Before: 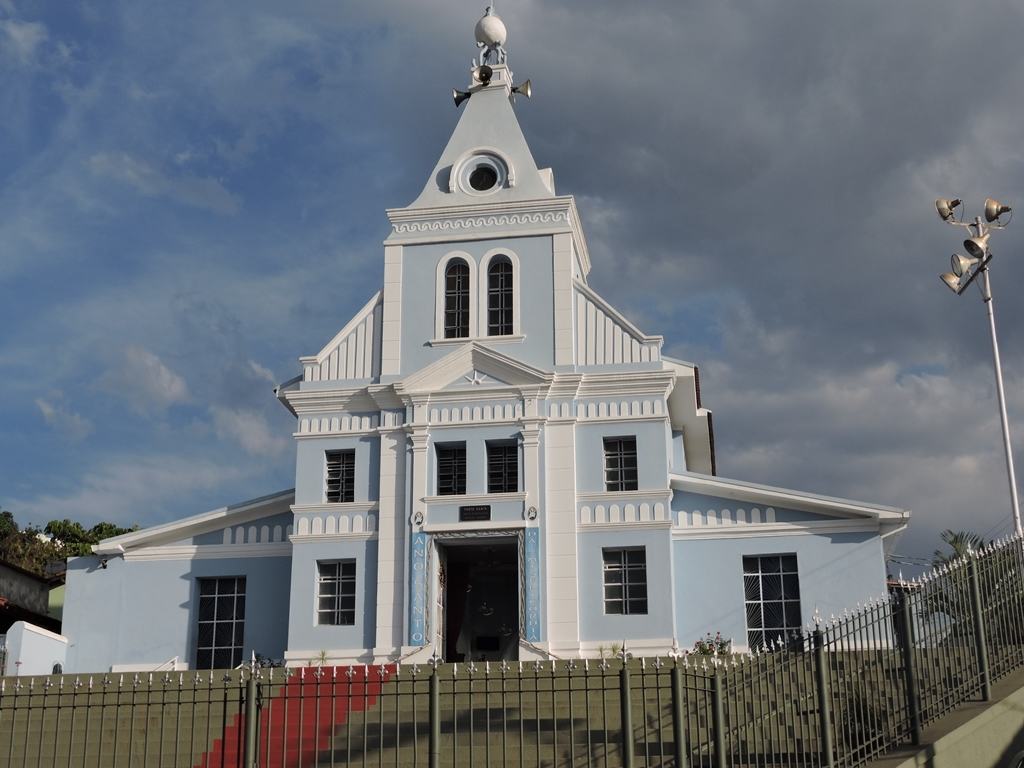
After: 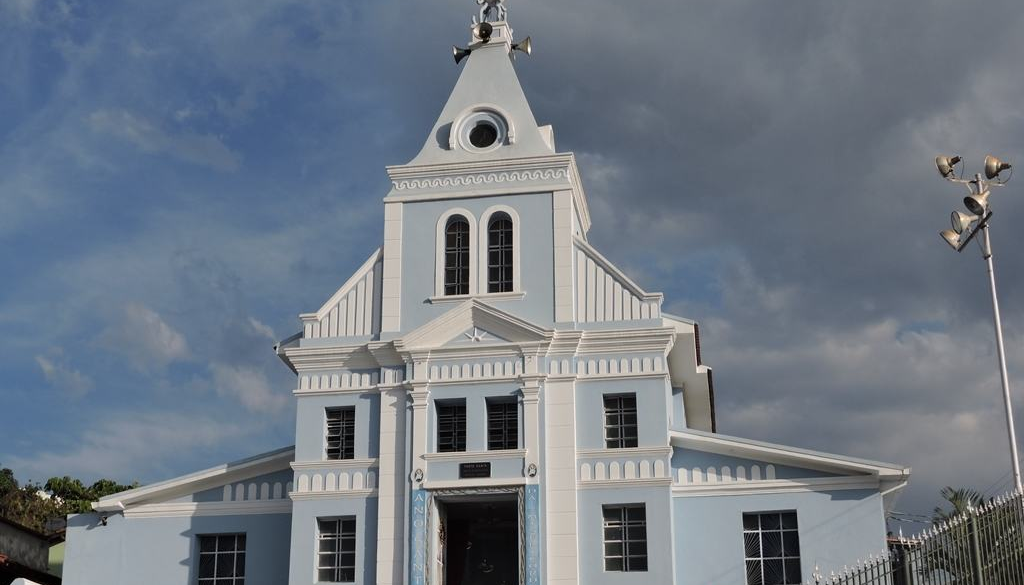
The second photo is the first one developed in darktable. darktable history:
crop: top 5.605%, bottom 18.197%
